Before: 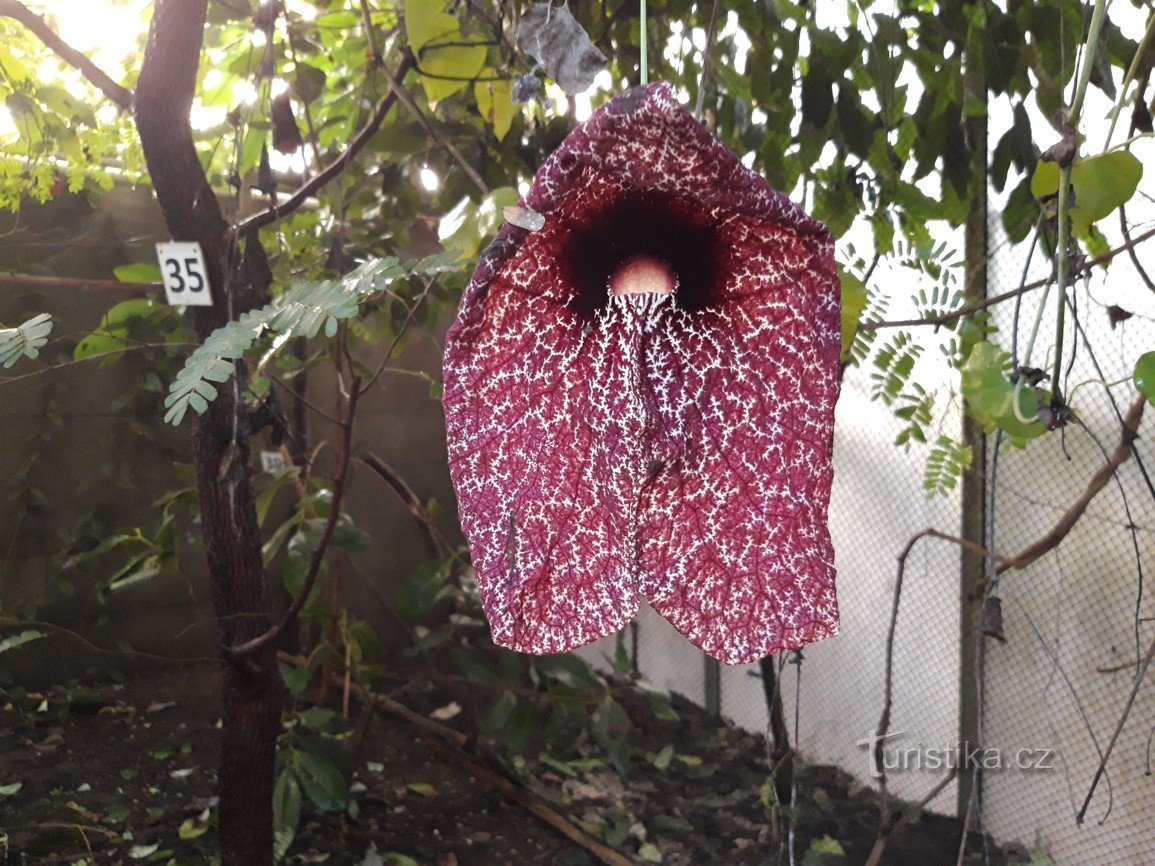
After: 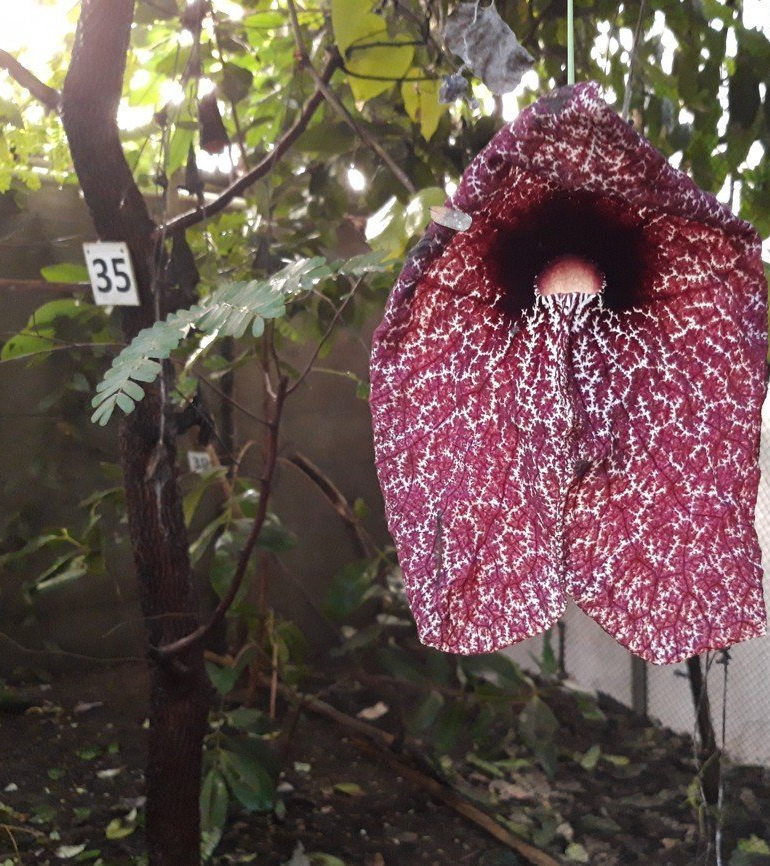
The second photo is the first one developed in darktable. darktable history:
crop and rotate: left 6.349%, right 26.948%
